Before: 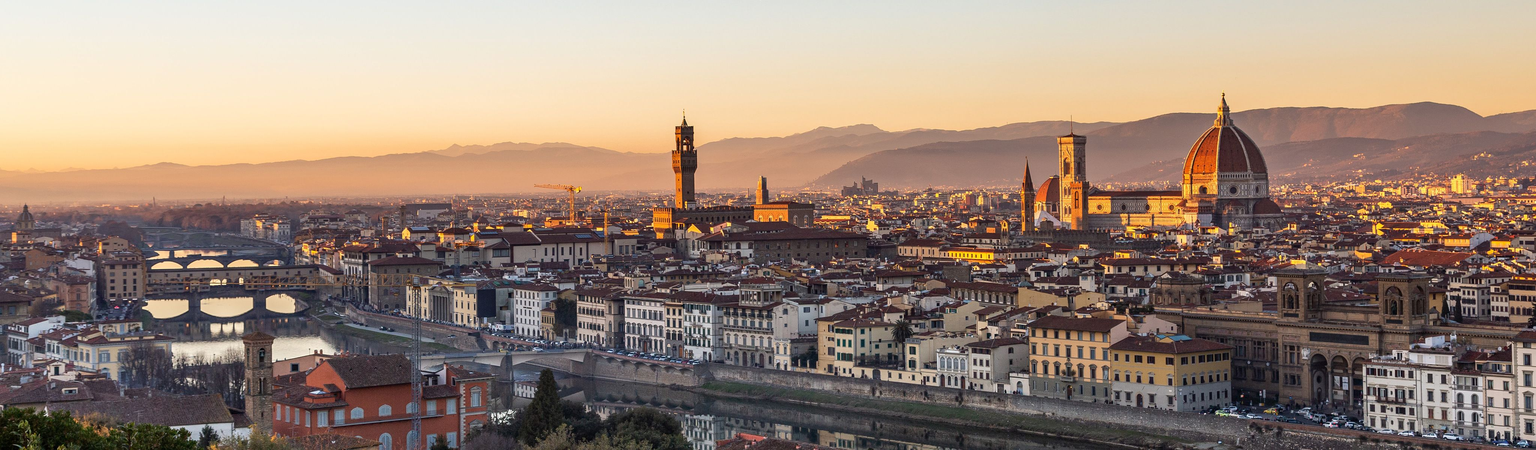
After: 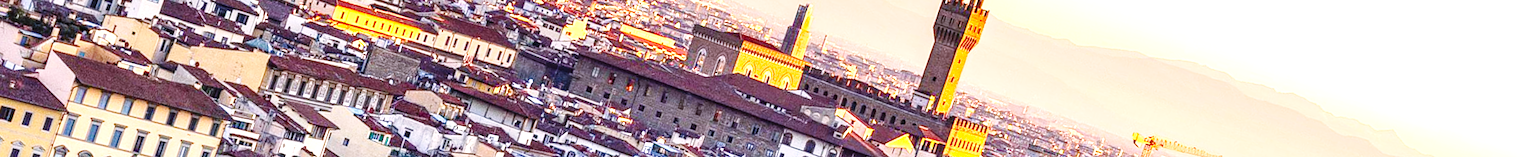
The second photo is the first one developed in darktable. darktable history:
color correction: highlights a* 3.22, highlights b* 1.93, saturation 1.19
crop and rotate: angle 16.12°, top 30.835%, bottom 35.653%
base curve: curves: ch0 [(0, 0) (0.036, 0.025) (0.121, 0.166) (0.206, 0.329) (0.605, 0.79) (1, 1)], preserve colors none
rotate and perspective: rotation -2°, crop left 0.022, crop right 0.978, crop top 0.049, crop bottom 0.951
local contrast: detail 130%
white balance: red 0.924, blue 1.095
exposure: black level correction 0, exposure 1.388 EV, compensate exposure bias true, compensate highlight preservation false
